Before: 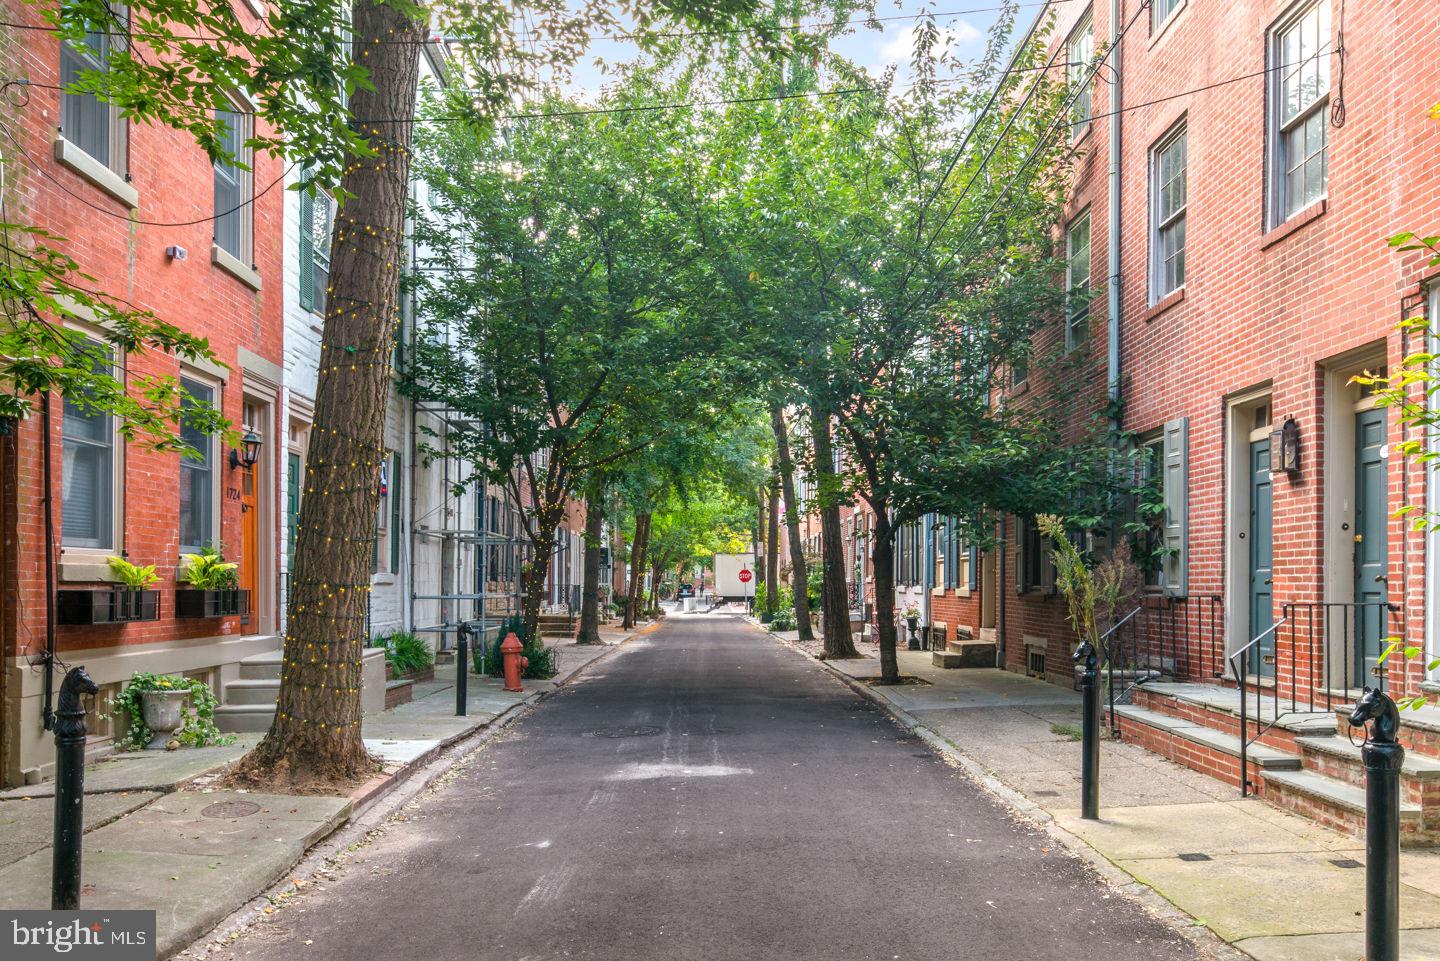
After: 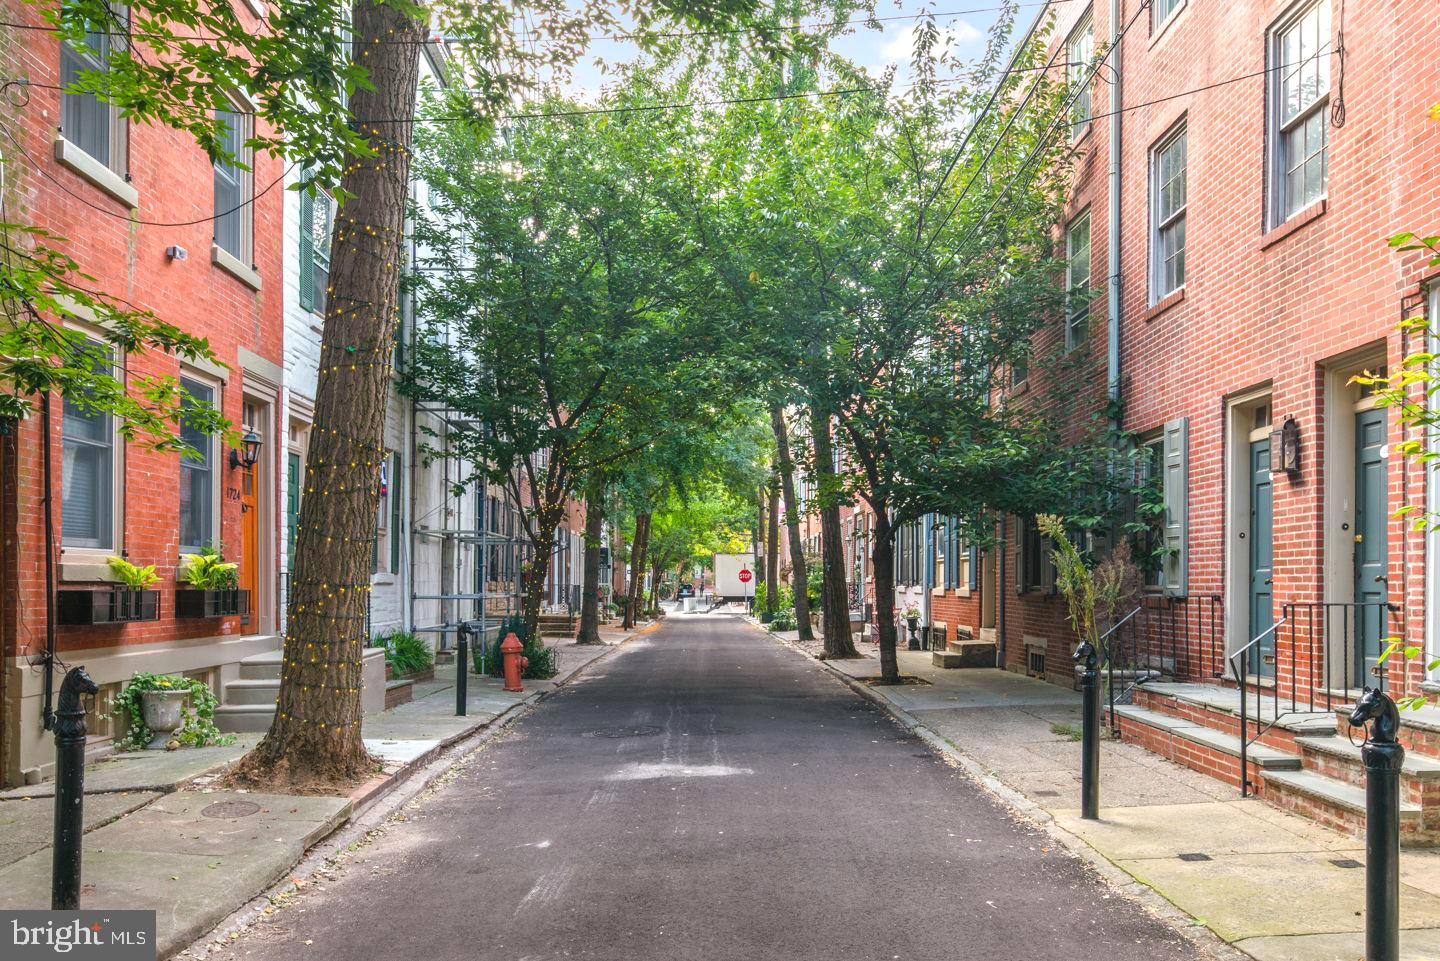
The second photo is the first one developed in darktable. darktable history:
color balance rgb: perceptual saturation grading › global saturation -0.122%, perceptual saturation grading › mid-tones 11.677%
exposure: black level correction -0.004, exposure 0.056 EV, compensate highlight preservation false
